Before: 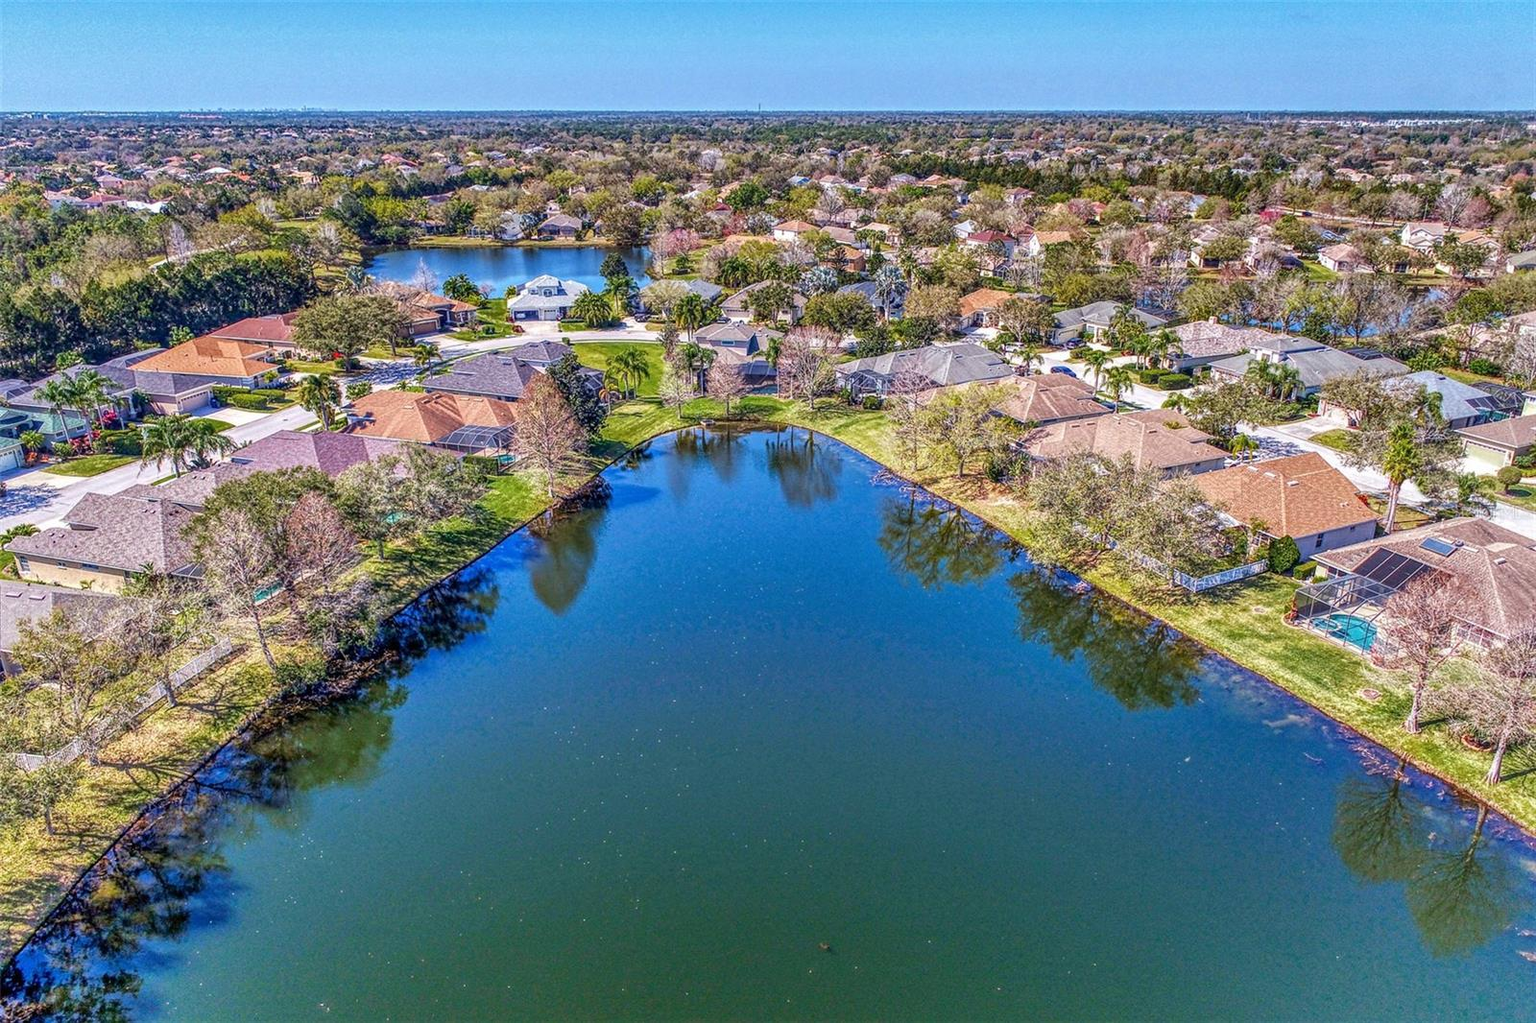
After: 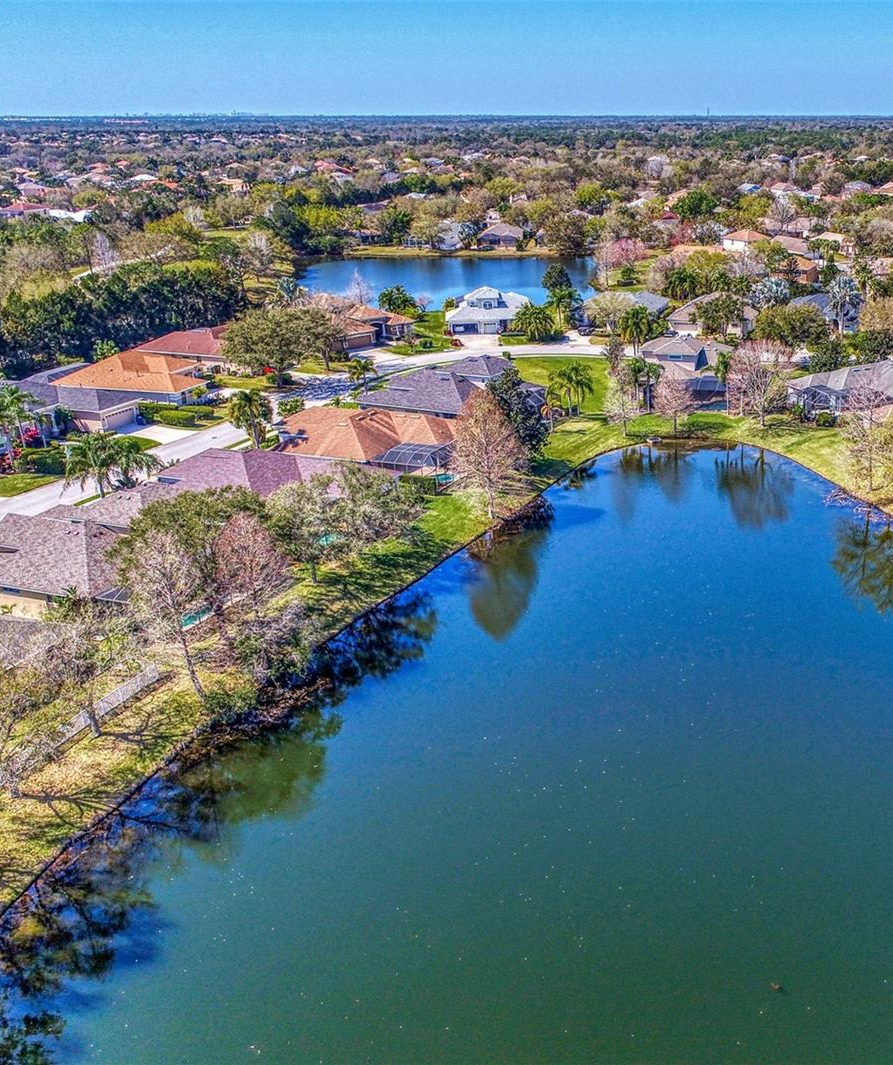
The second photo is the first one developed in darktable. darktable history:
crop: left 5.22%, right 38.911%
